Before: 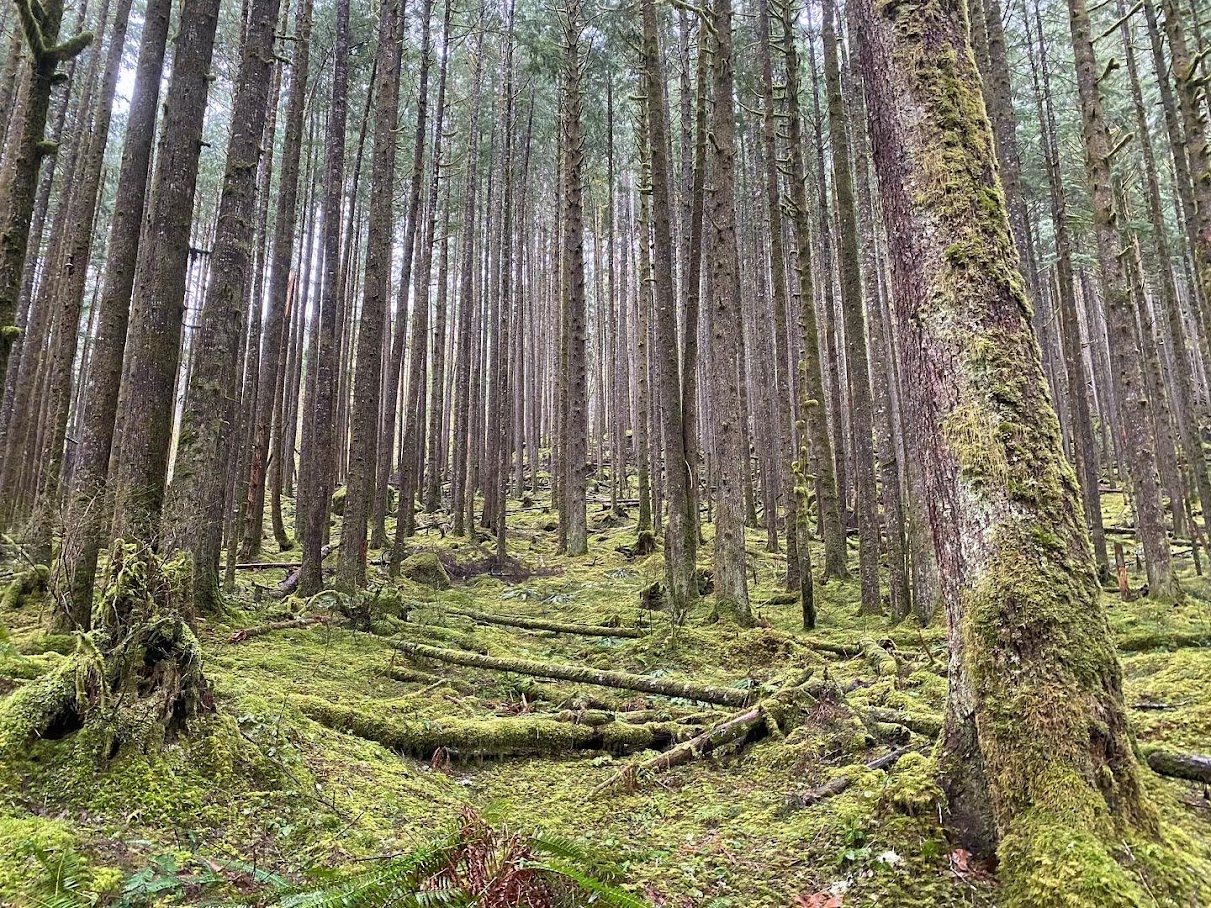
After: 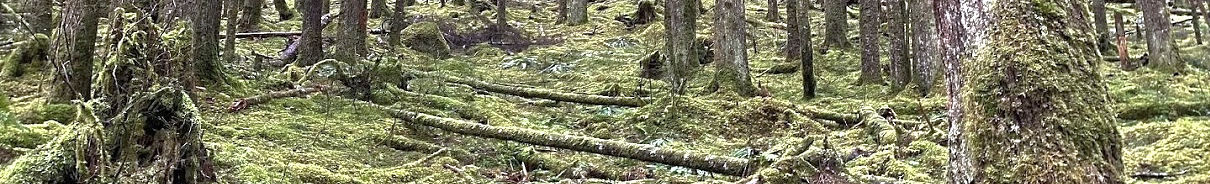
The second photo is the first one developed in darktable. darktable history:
contrast brightness saturation: saturation -0.058
exposure: exposure -0.068 EV, compensate exposure bias true, compensate highlight preservation false
tone equalizer: -8 EV 0 EV, -7 EV -0.002 EV, -6 EV 0.002 EV, -5 EV -0.066 EV, -4 EV -0.091 EV, -3 EV -0.138 EV, -2 EV 0.212 EV, -1 EV 0.709 EV, +0 EV 0.513 EV, edges refinement/feathering 500, mask exposure compensation -1.57 EV, preserve details no
crop and rotate: top 58.601%, bottom 21.066%
color calibration: illuminant as shot in camera, x 0.358, y 0.373, temperature 4628.91 K
